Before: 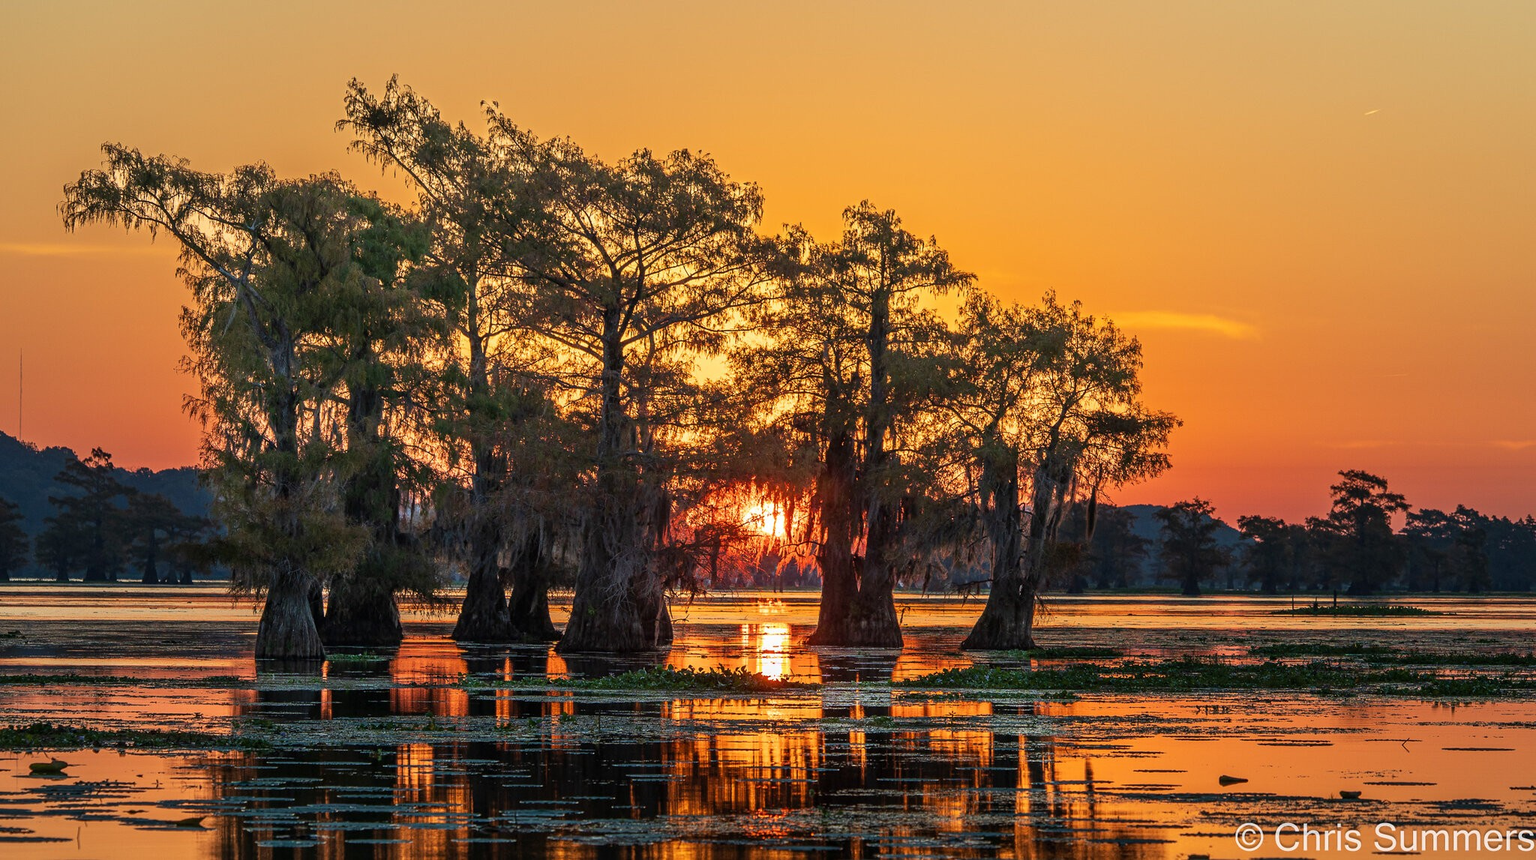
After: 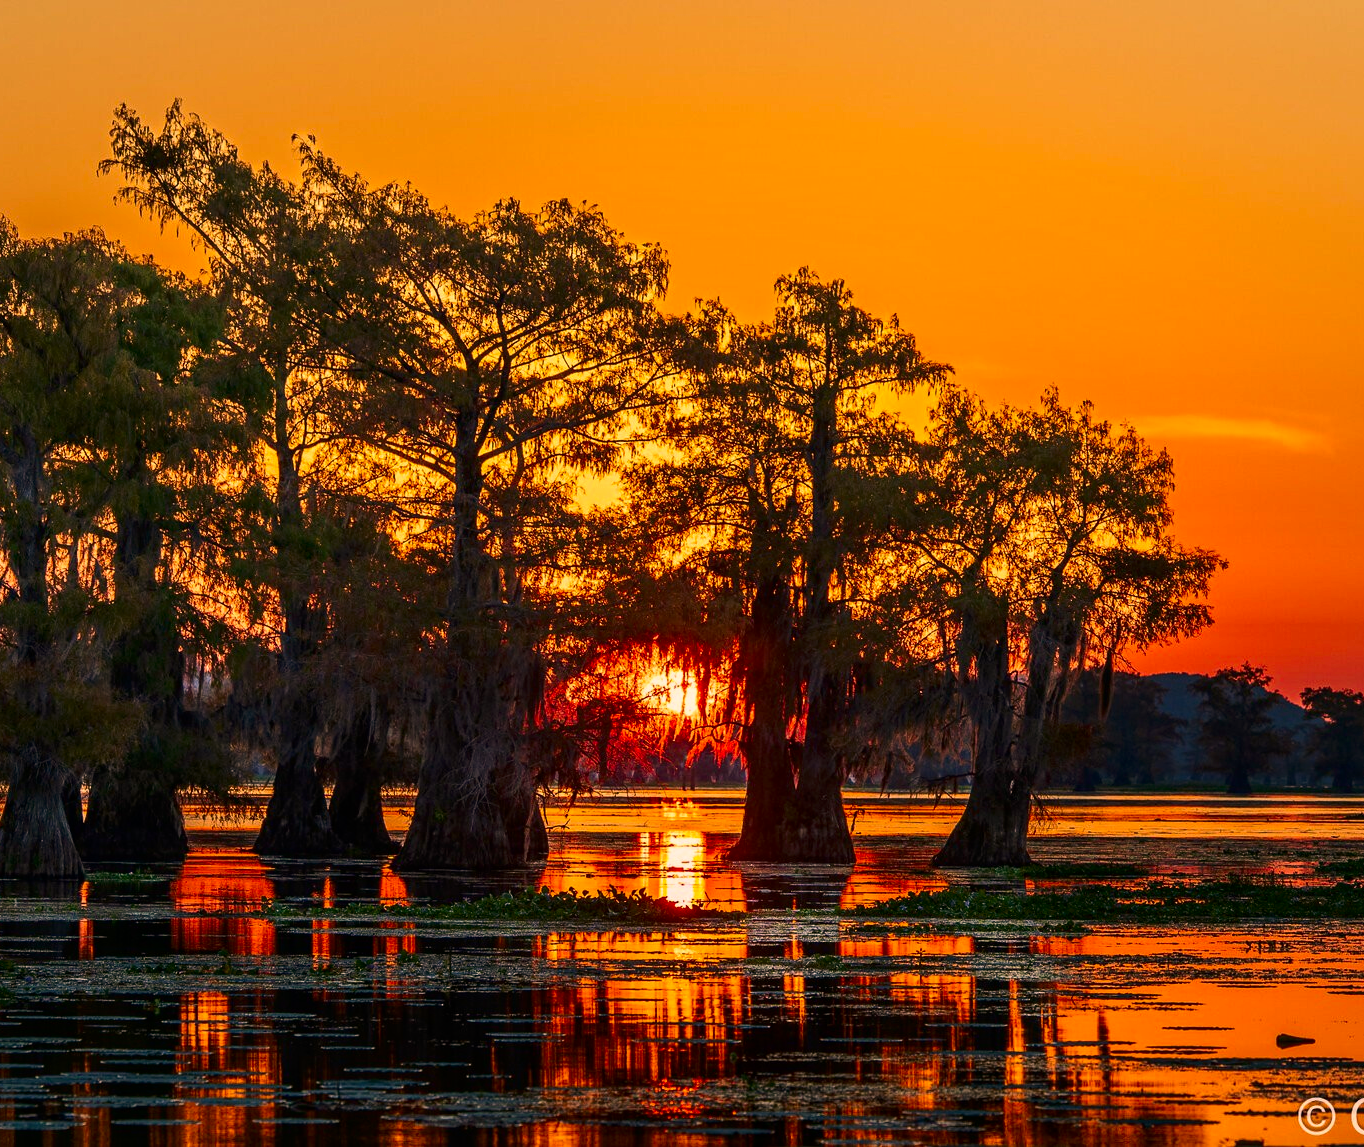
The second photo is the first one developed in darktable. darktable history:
crop: left 17.06%, right 16.3%
color correction: highlights a* 17.87, highlights b* 19.09
contrast brightness saturation: contrast 0.115, brightness -0.117, saturation 0.199
